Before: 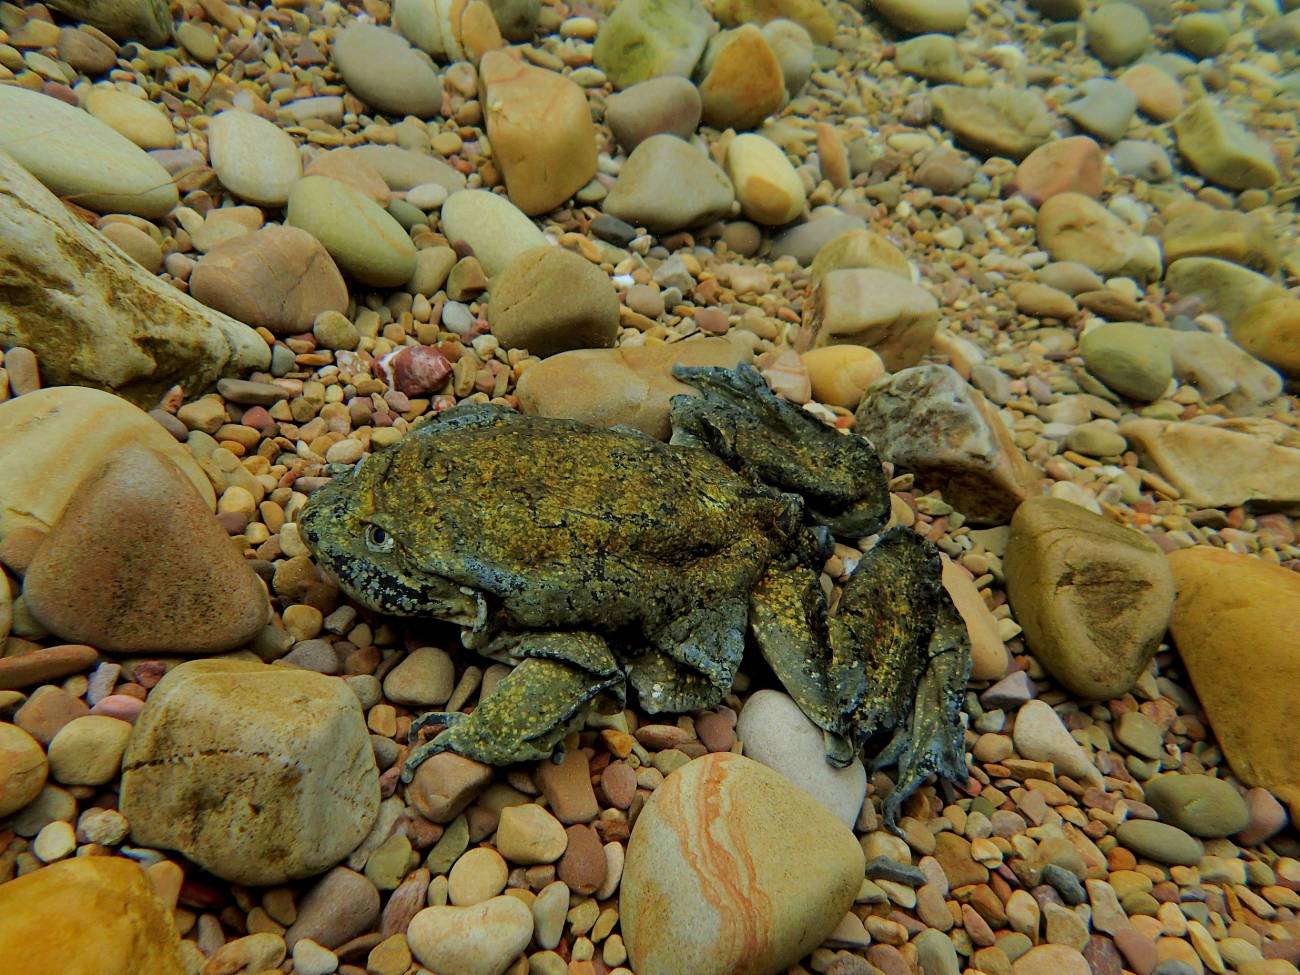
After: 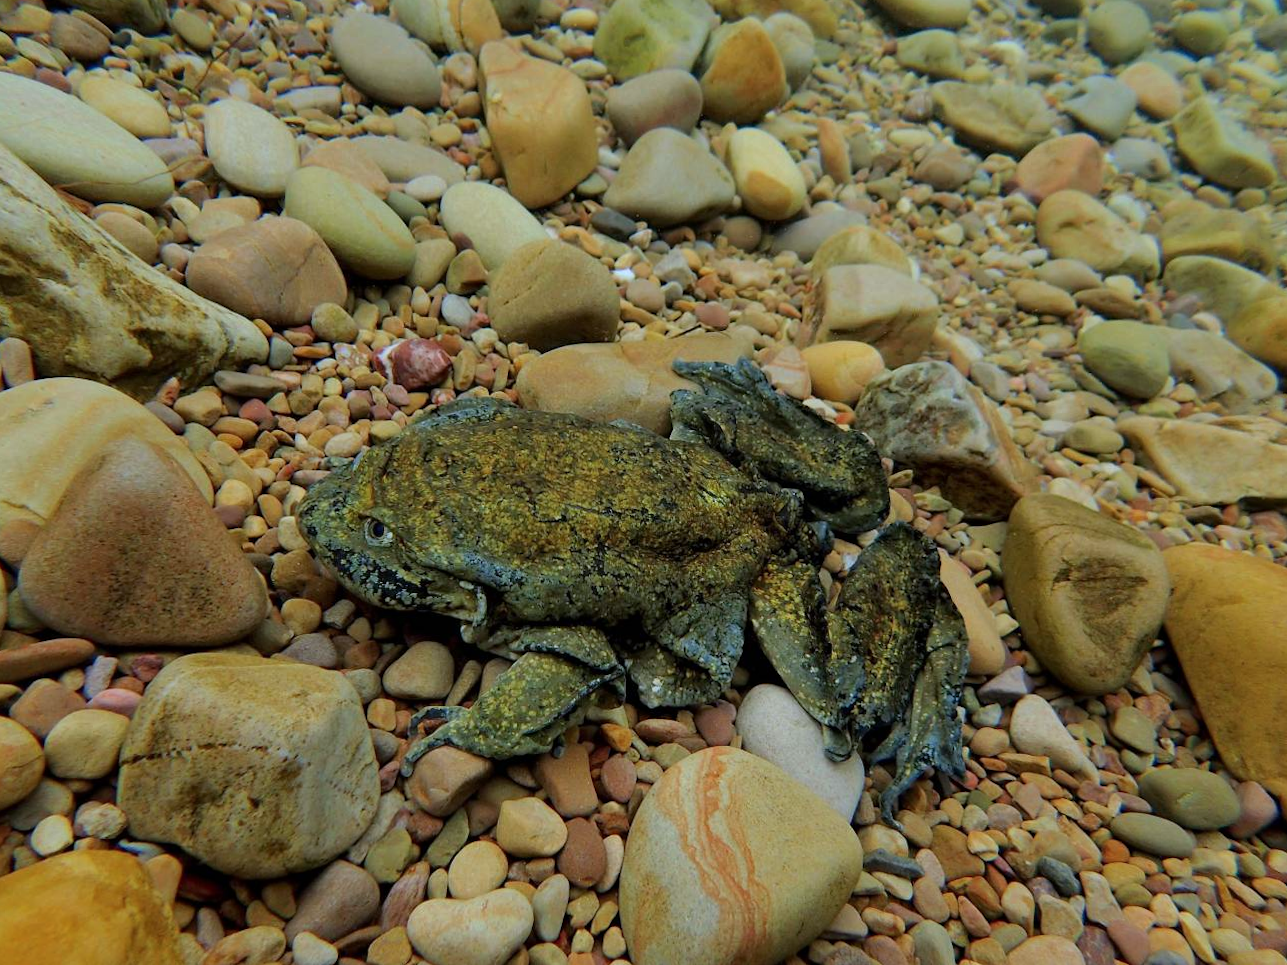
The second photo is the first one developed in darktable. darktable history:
tone equalizer: -8 EV -0.002 EV, -7 EV 0.005 EV, -6 EV -0.009 EV, -5 EV 0.011 EV, -4 EV -0.012 EV, -3 EV 0.007 EV, -2 EV -0.062 EV, -1 EV -0.293 EV, +0 EV -0.582 EV, smoothing diameter 2%, edges refinement/feathering 20, mask exposure compensation -1.57 EV, filter diffusion 5
rotate and perspective: rotation 0.174°, lens shift (vertical) 0.013, lens shift (horizontal) 0.019, shear 0.001, automatic cropping original format, crop left 0.007, crop right 0.991, crop top 0.016, crop bottom 0.997
color calibration: illuminant as shot in camera, x 0.358, y 0.373, temperature 4628.91 K
